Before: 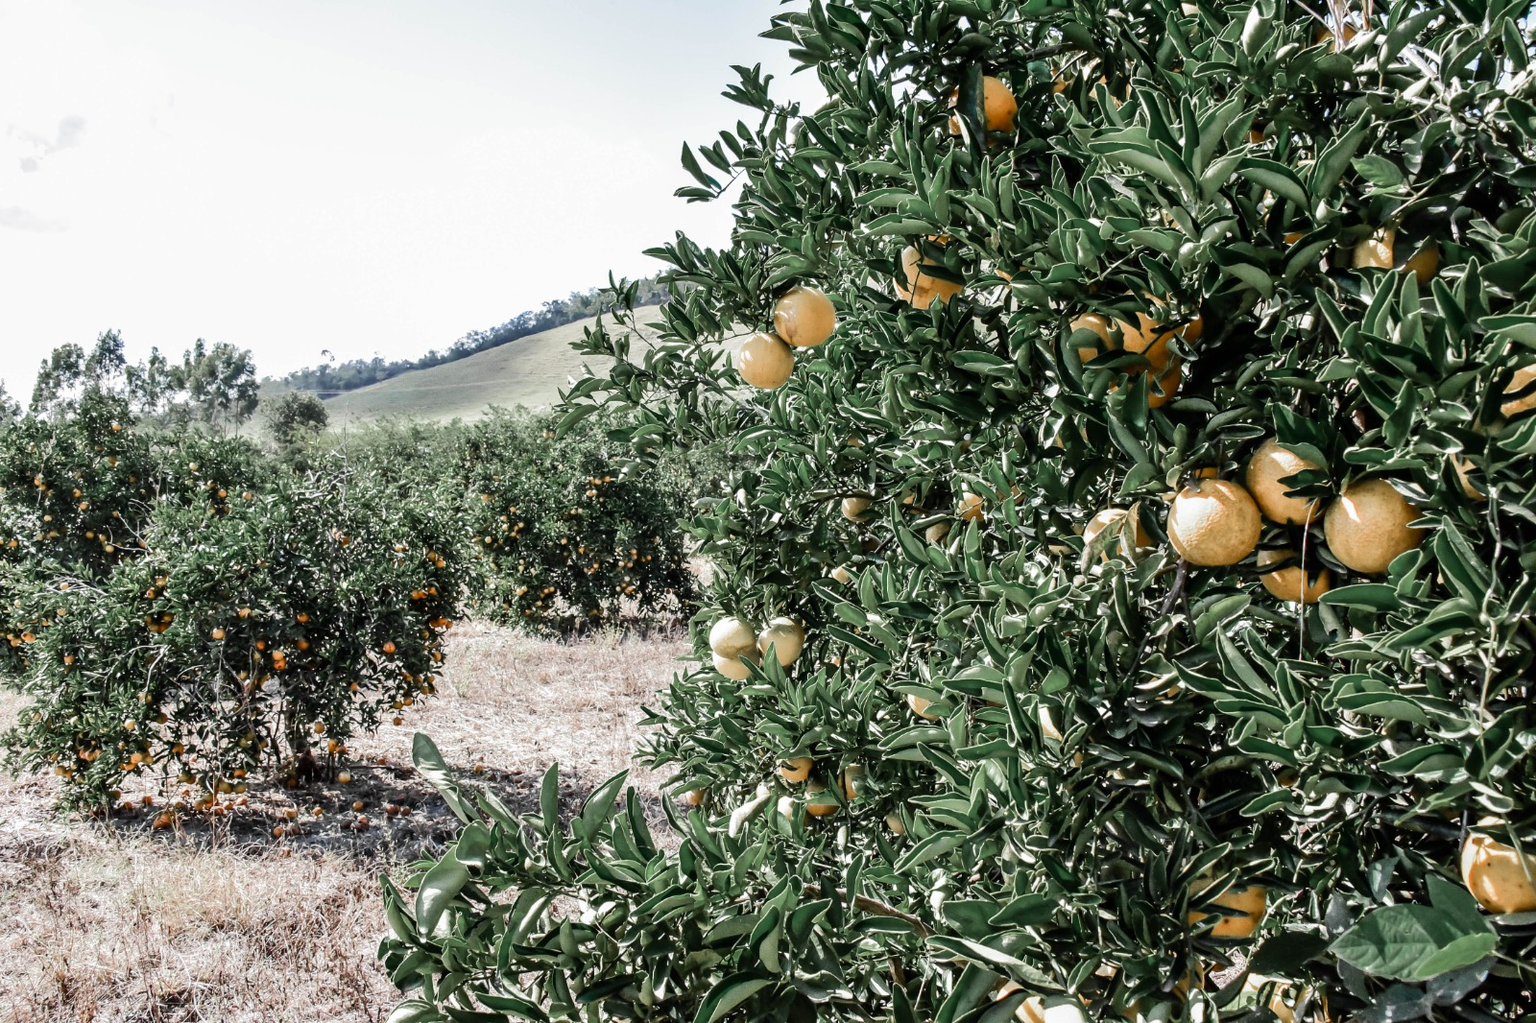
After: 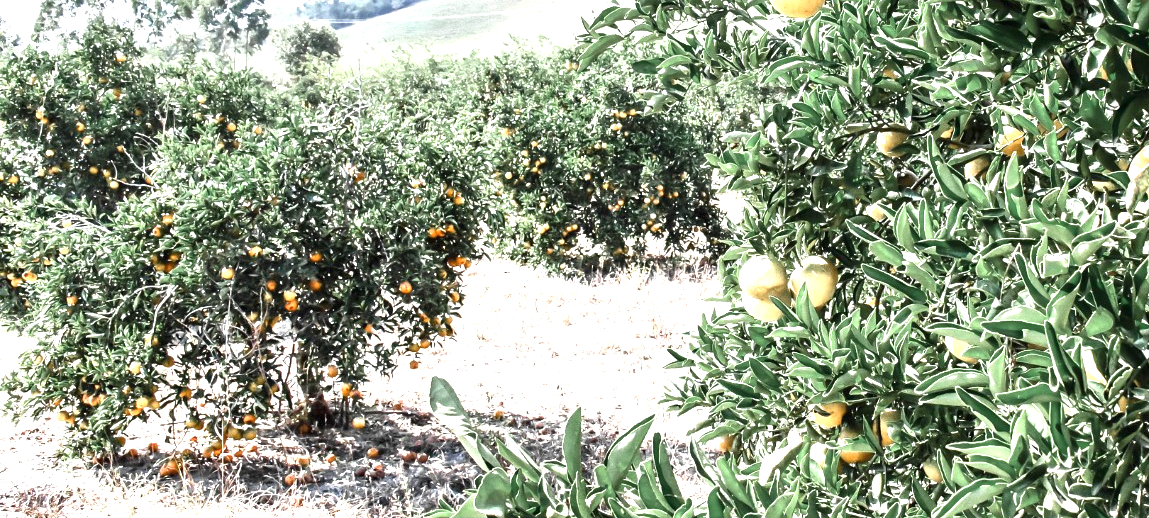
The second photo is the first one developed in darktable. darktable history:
exposure: black level correction 0, exposure 1.469 EV, compensate exposure bias true, compensate highlight preservation false
crop: top 36.318%, right 28.177%, bottom 15.075%
